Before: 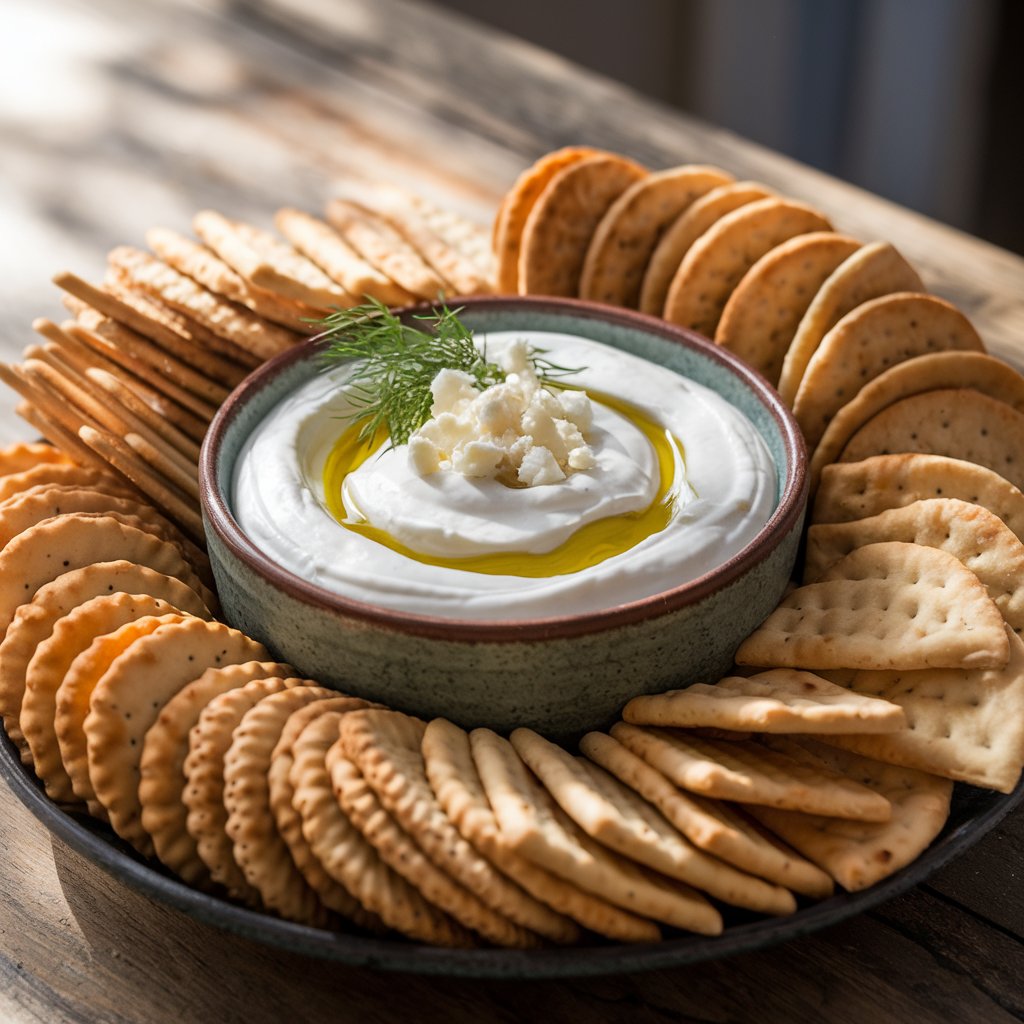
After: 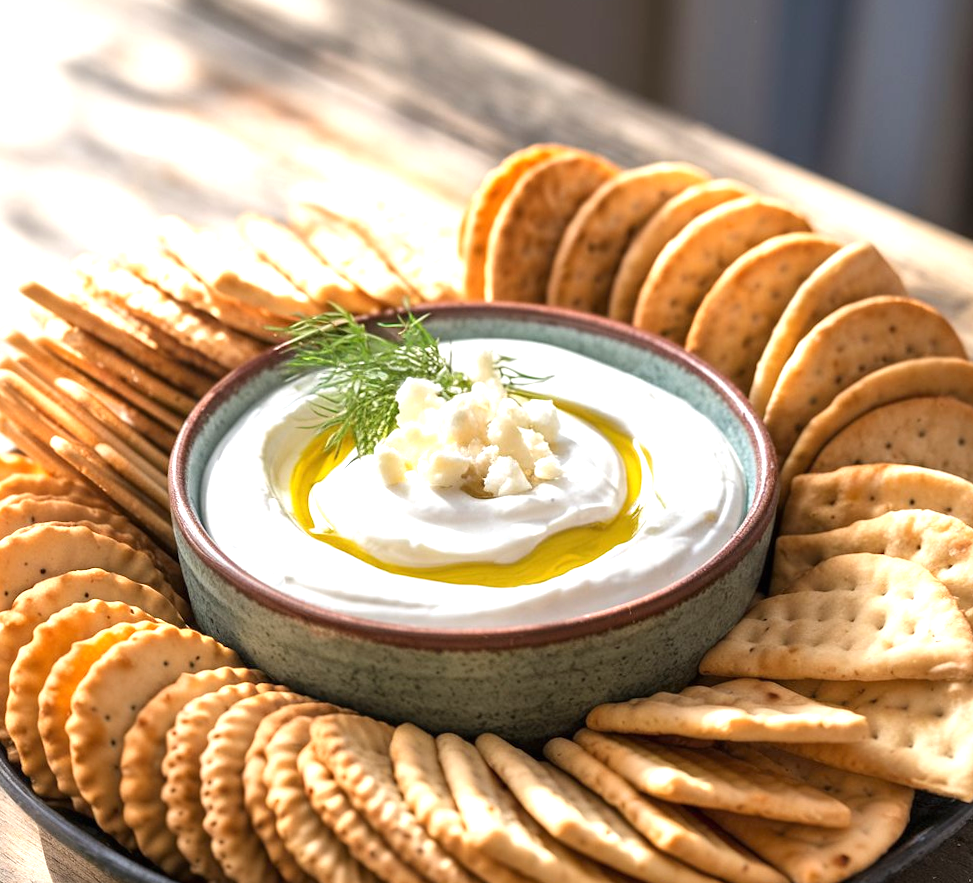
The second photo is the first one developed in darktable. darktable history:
exposure: black level correction 0, exposure 1 EV, compensate exposure bias true, compensate highlight preservation false
rotate and perspective: rotation 0.074°, lens shift (vertical) 0.096, lens shift (horizontal) -0.041, crop left 0.043, crop right 0.952, crop top 0.024, crop bottom 0.979
crop and rotate: top 0%, bottom 11.49%
